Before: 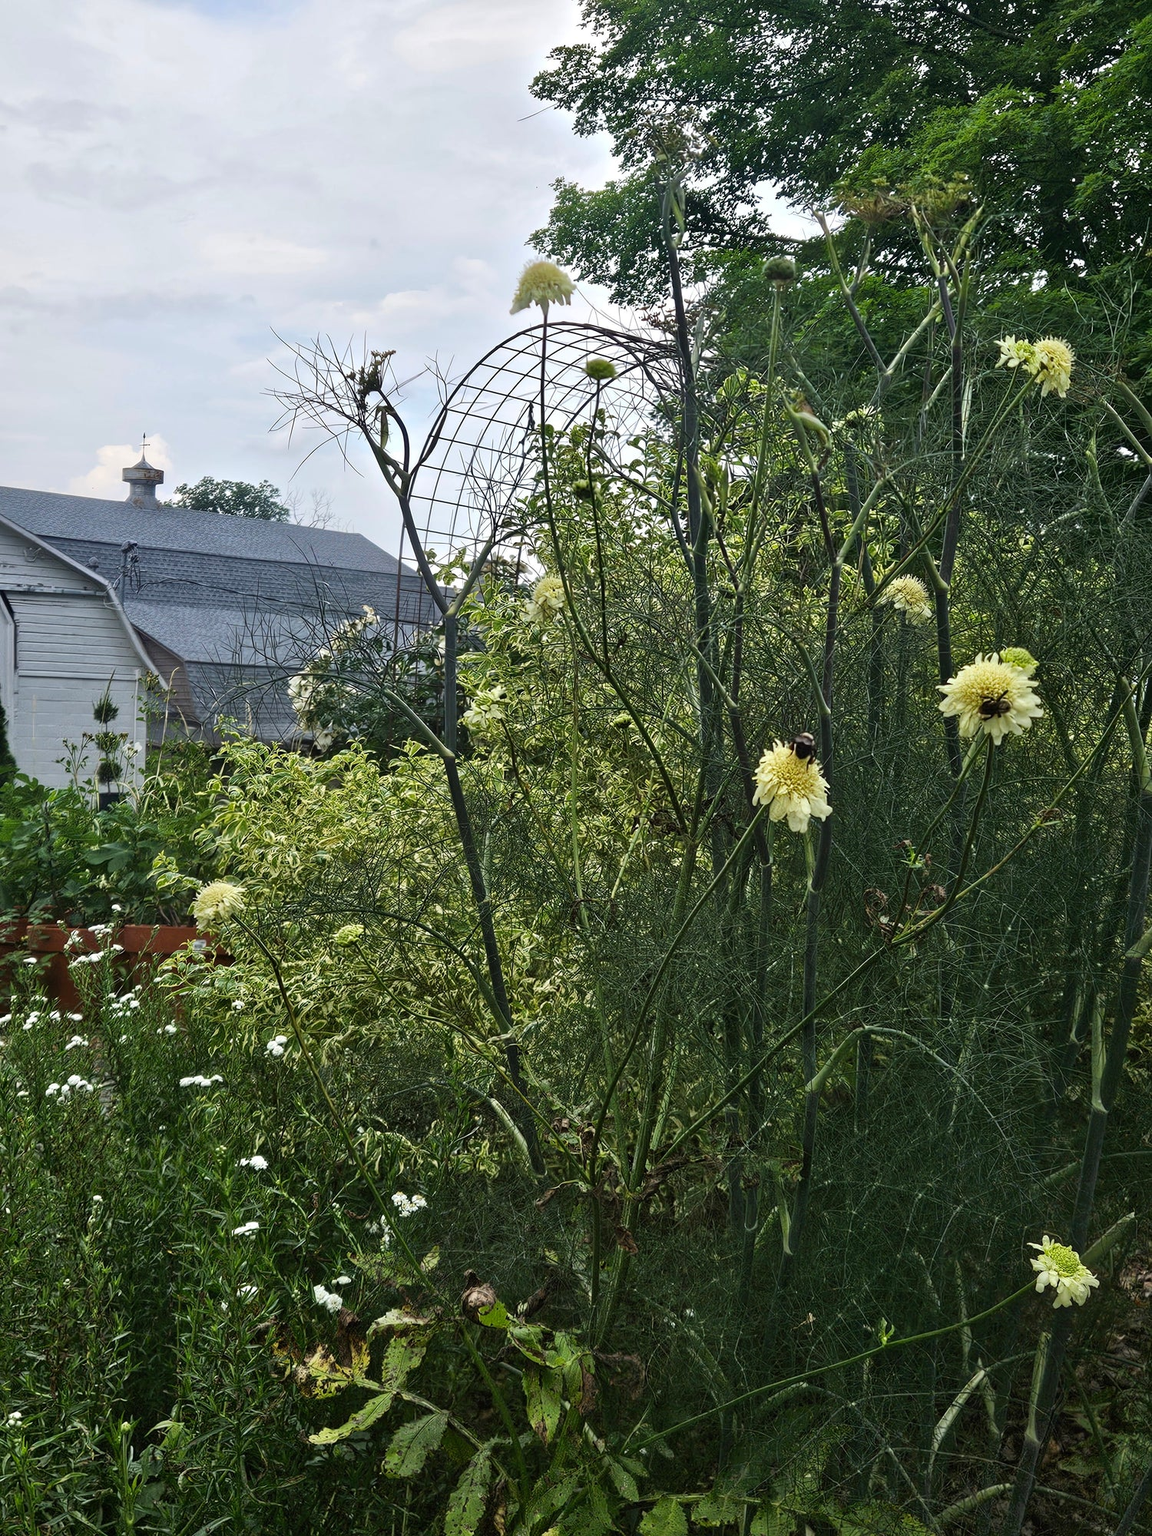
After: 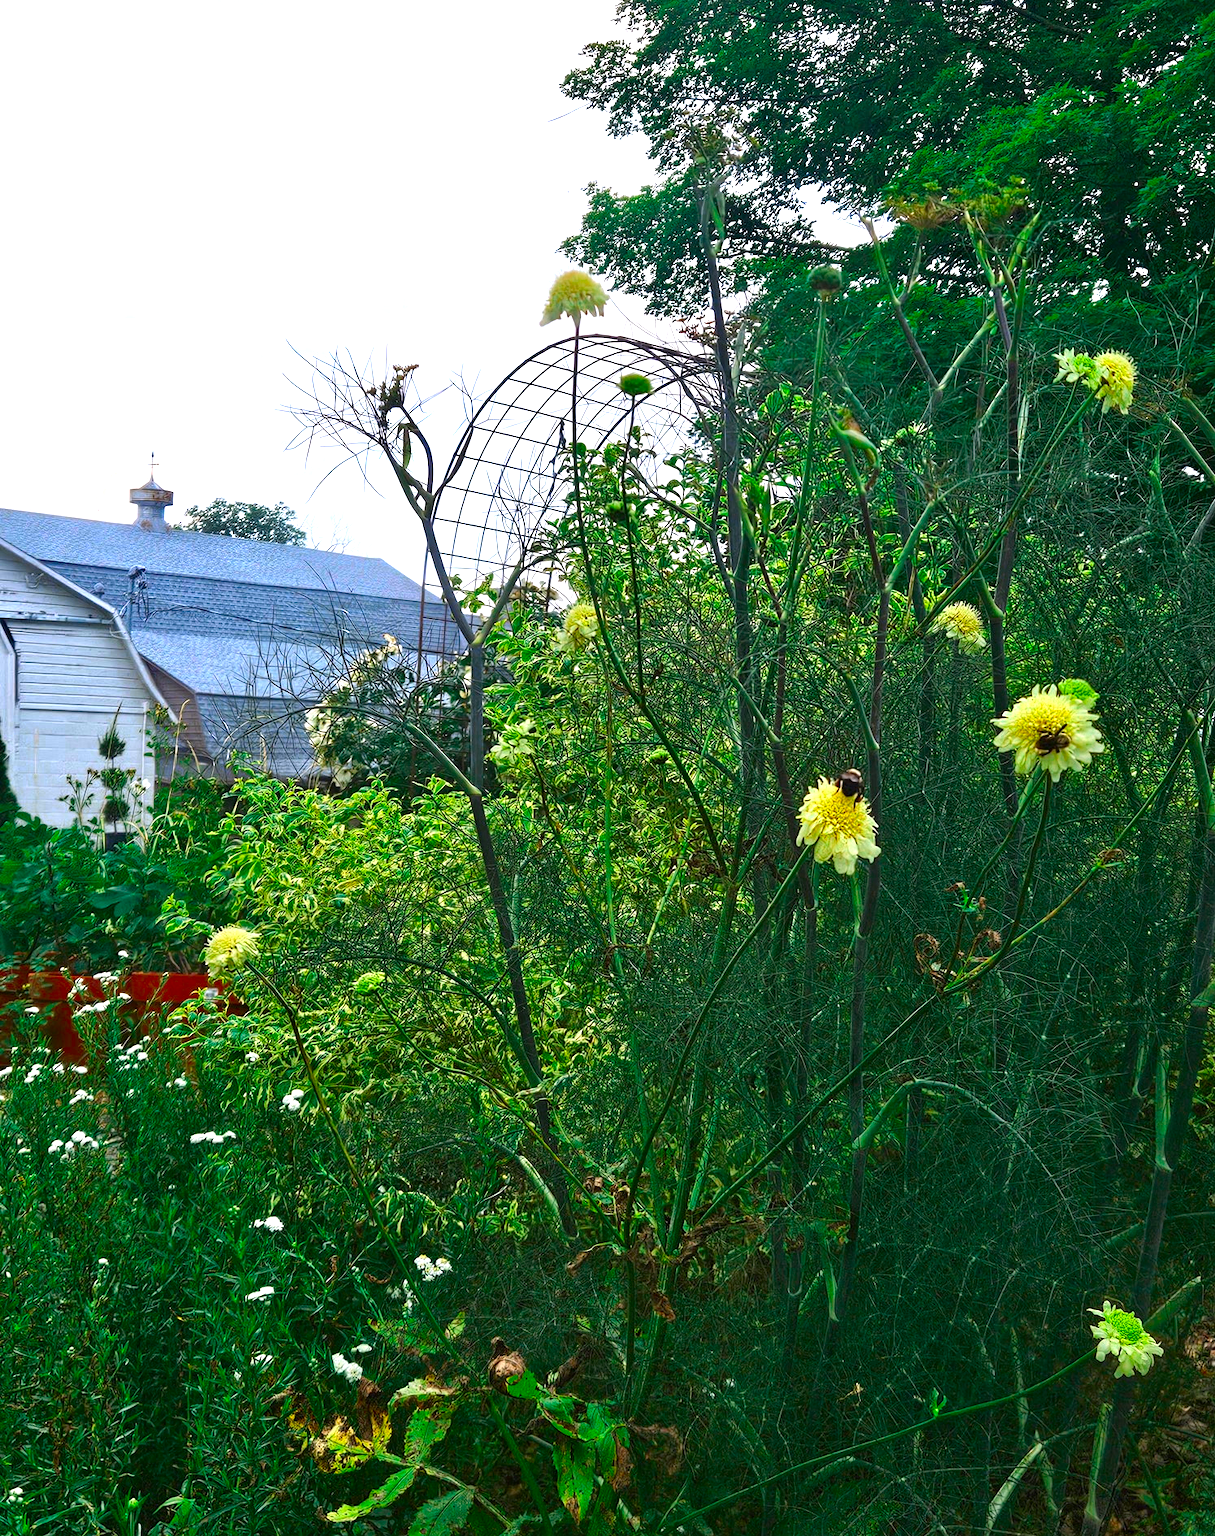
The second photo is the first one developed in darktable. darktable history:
color correction: highlights a* 1.59, highlights b* -1.7, saturation 2.48
crop: top 0.448%, right 0.264%, bottom 5.045%
exposure: exposure 0.556 EV, compensate highlight preservation false
rgb levels: preserve colors max RGB
color zones: curves: ch0 [(0, 0.5) (0.125, 0.4) (0.25, 0.5) (0.375, 0.4) (0.5, 0.4) (0.625, 0.6) (0.75, 0.6) (0.875, 0.5)]; ch1 [(0, 0.35) (0.125, 0.45) (0.25, 0.35) (0.375, 0.35) (0.5, 0.35) (0.625, 0.35) (0.75, 0.45) (0.875, 0.35)]; ch2 [(0, 0.6) (0.125, 0.5) (0.25, 0.5) (0.375, 0.6) (0.5, 0.6) (0.625, 0.5) (0.75, 0.5) (0.875, 0.5)]
